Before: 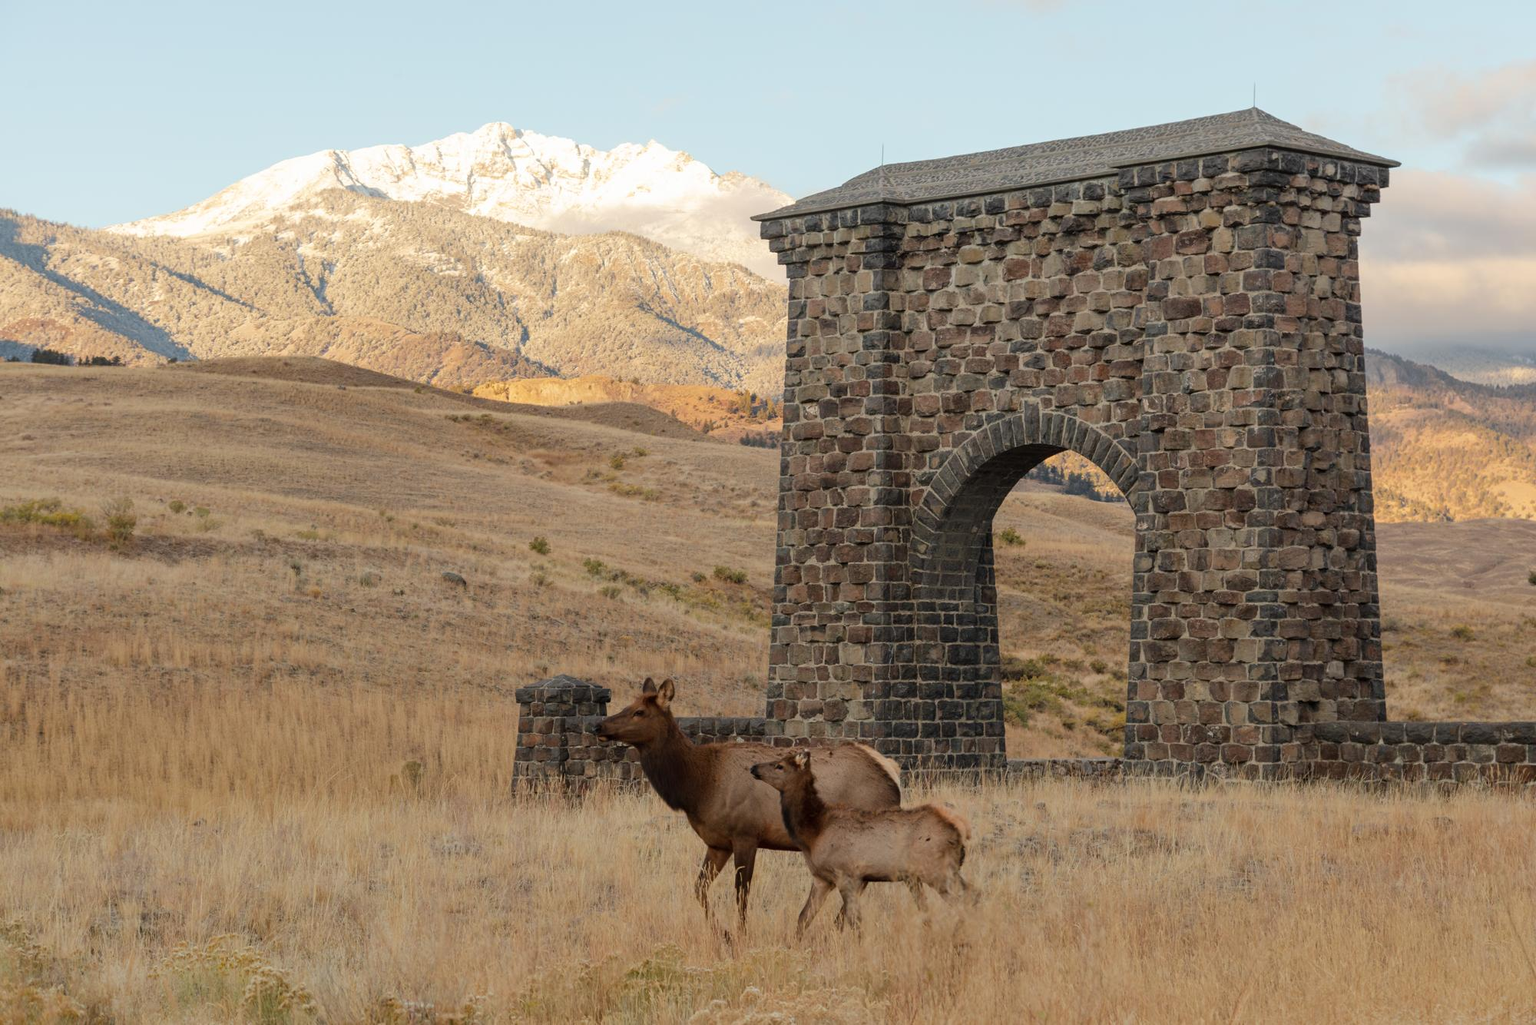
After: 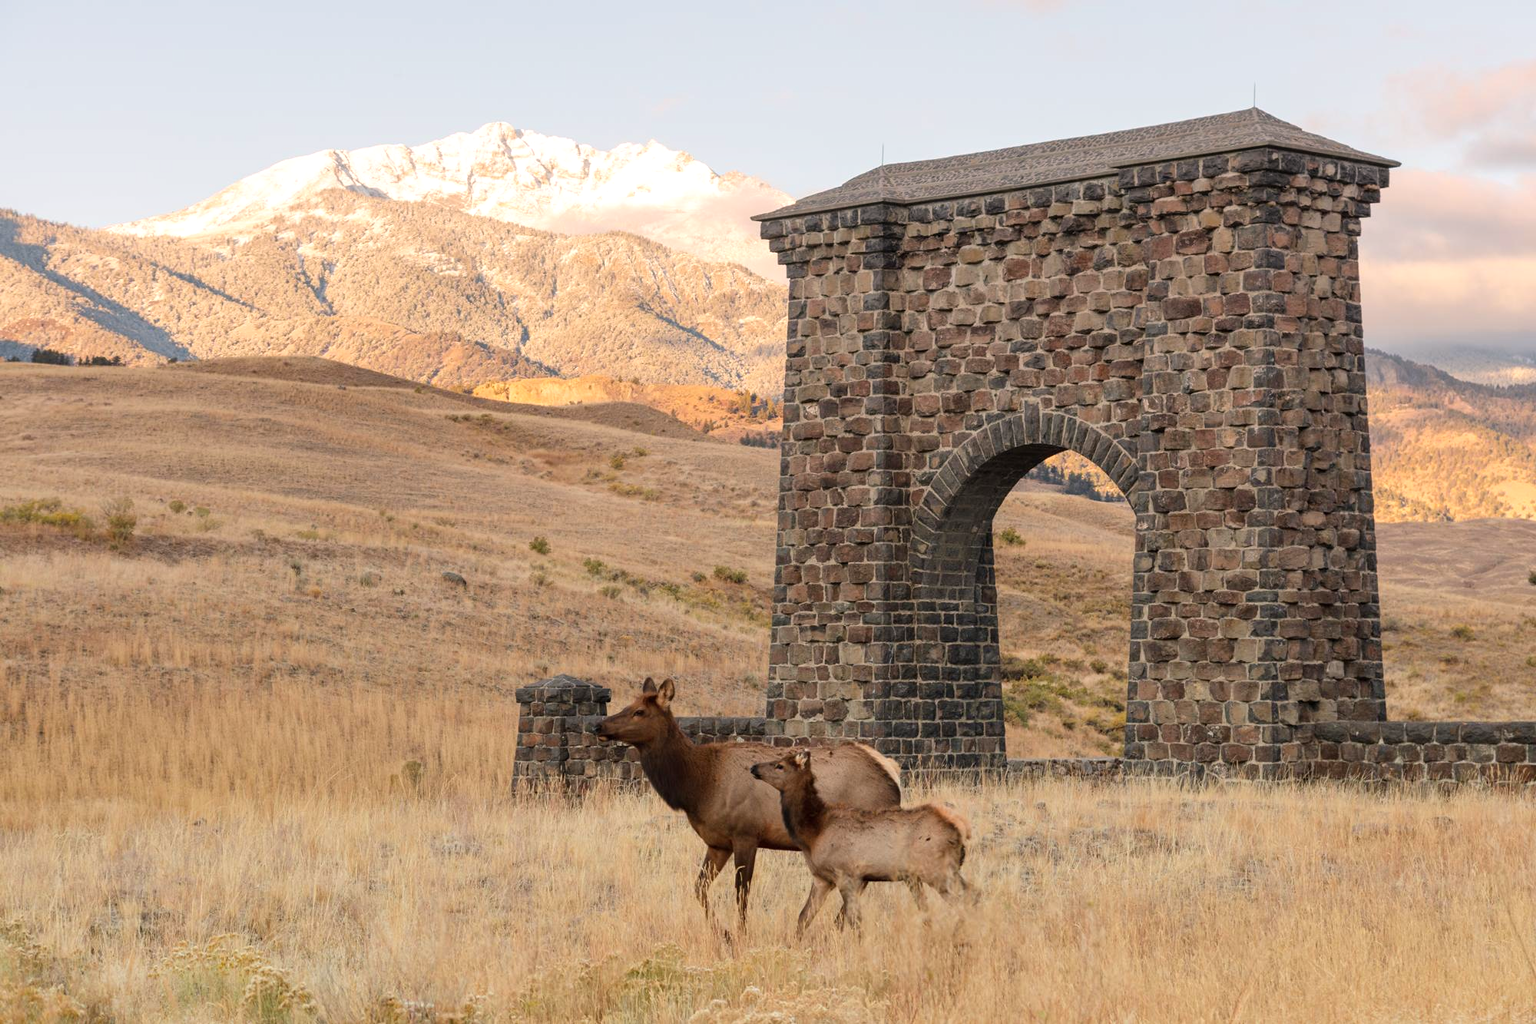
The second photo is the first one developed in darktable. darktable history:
exposure: exposure 0.29 EV
graduated density: density 0.38 EV, hardness 21%, rotation -6.11°, saturation 32%
